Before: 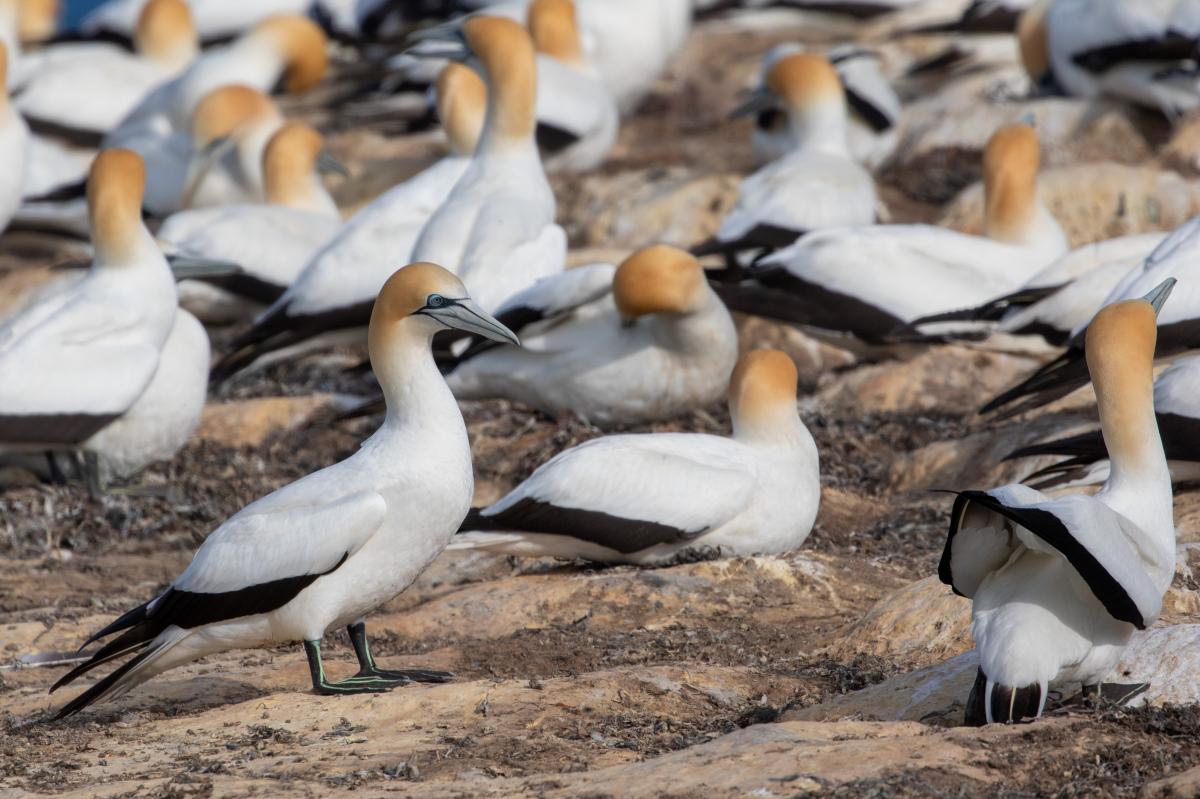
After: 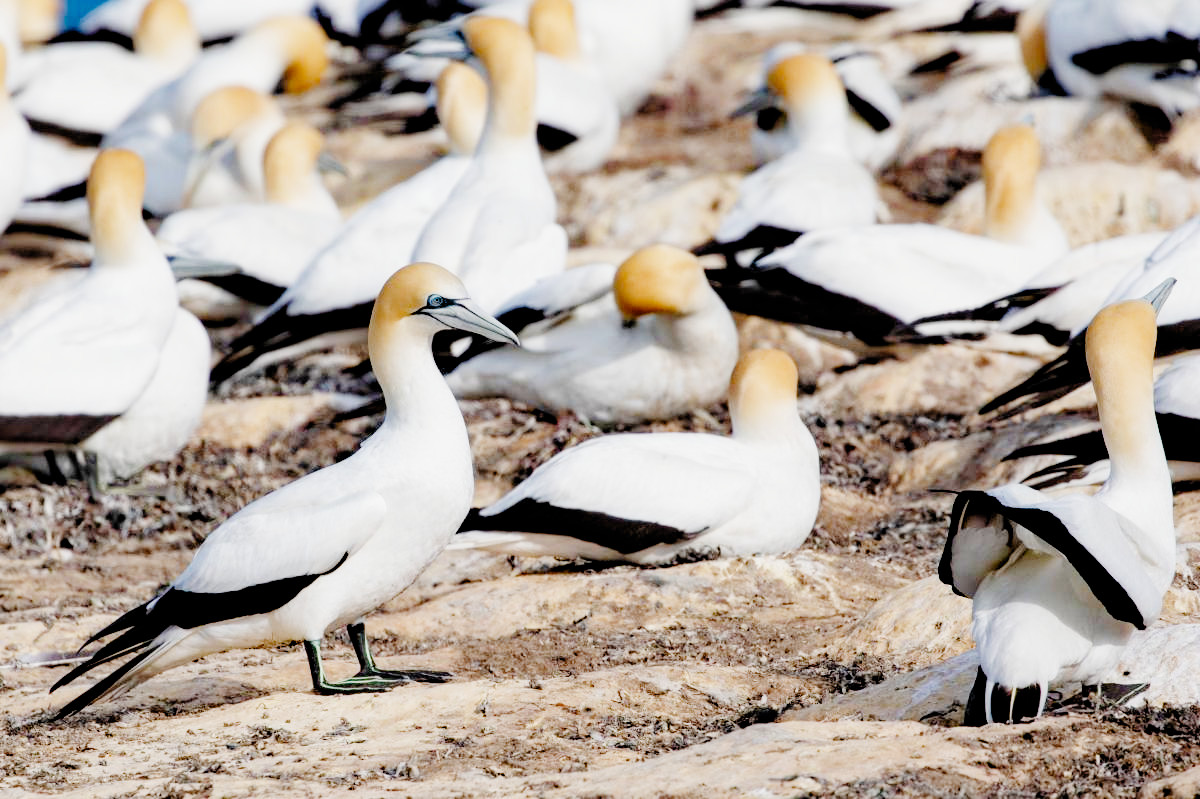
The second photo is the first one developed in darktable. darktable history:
filmic rgb: black relative exposure -3.09 EV, white relative exposure 7.02 EV, threshold 2.99 EV, hardness 1.47, contrast 1.348, add noise in highlights 0.001, preserve chrominance no, color science v3 (2019), use custom middle-gray values true, contrast in highlights soft, enable highlight reconstruction true
exposure: black level correction 0, exposure 1.566 EV, compensate exposure bias true, compensate highlight preservation false
haze removal: adaptive false
